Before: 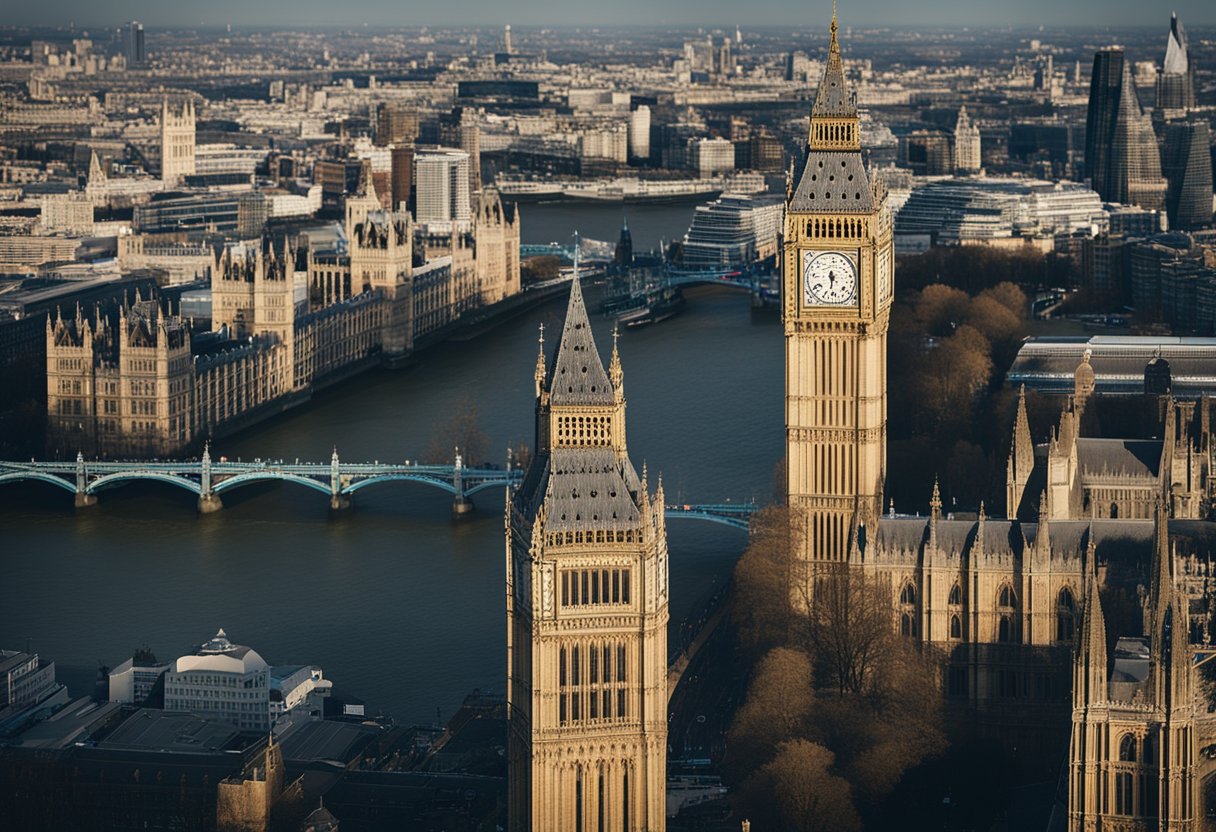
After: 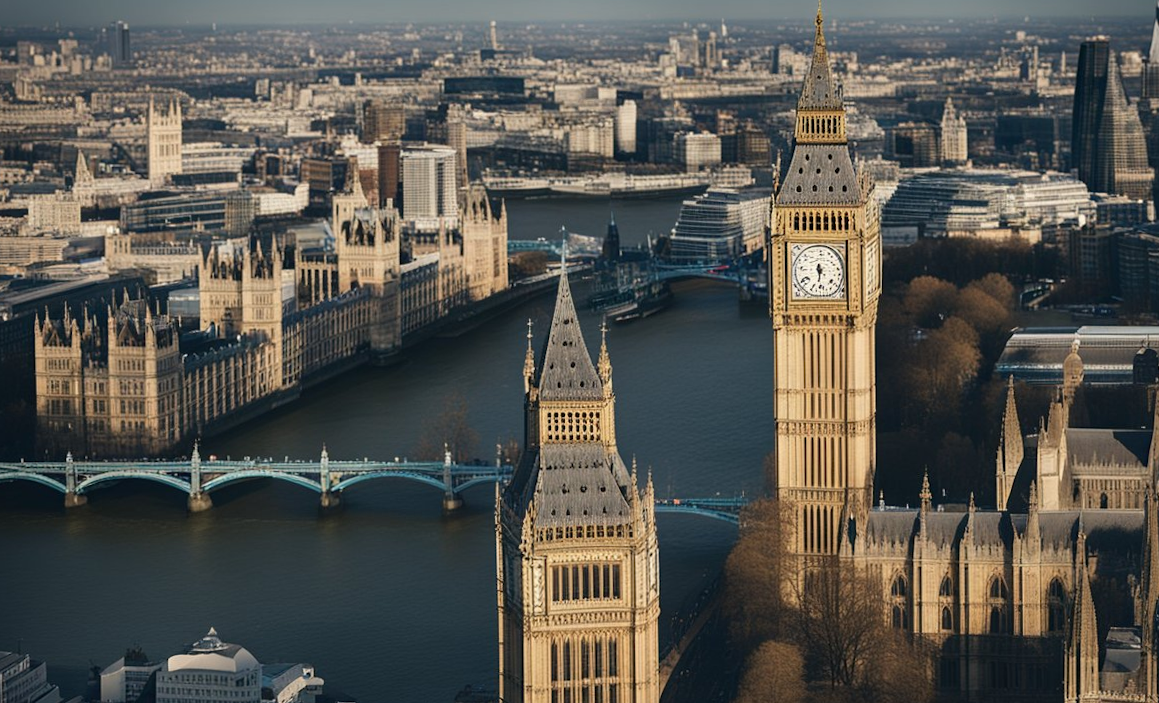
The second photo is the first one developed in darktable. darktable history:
crop and rotate: angle 0.546°, left 0.229%, right 3.098%, bottom 14.241%
